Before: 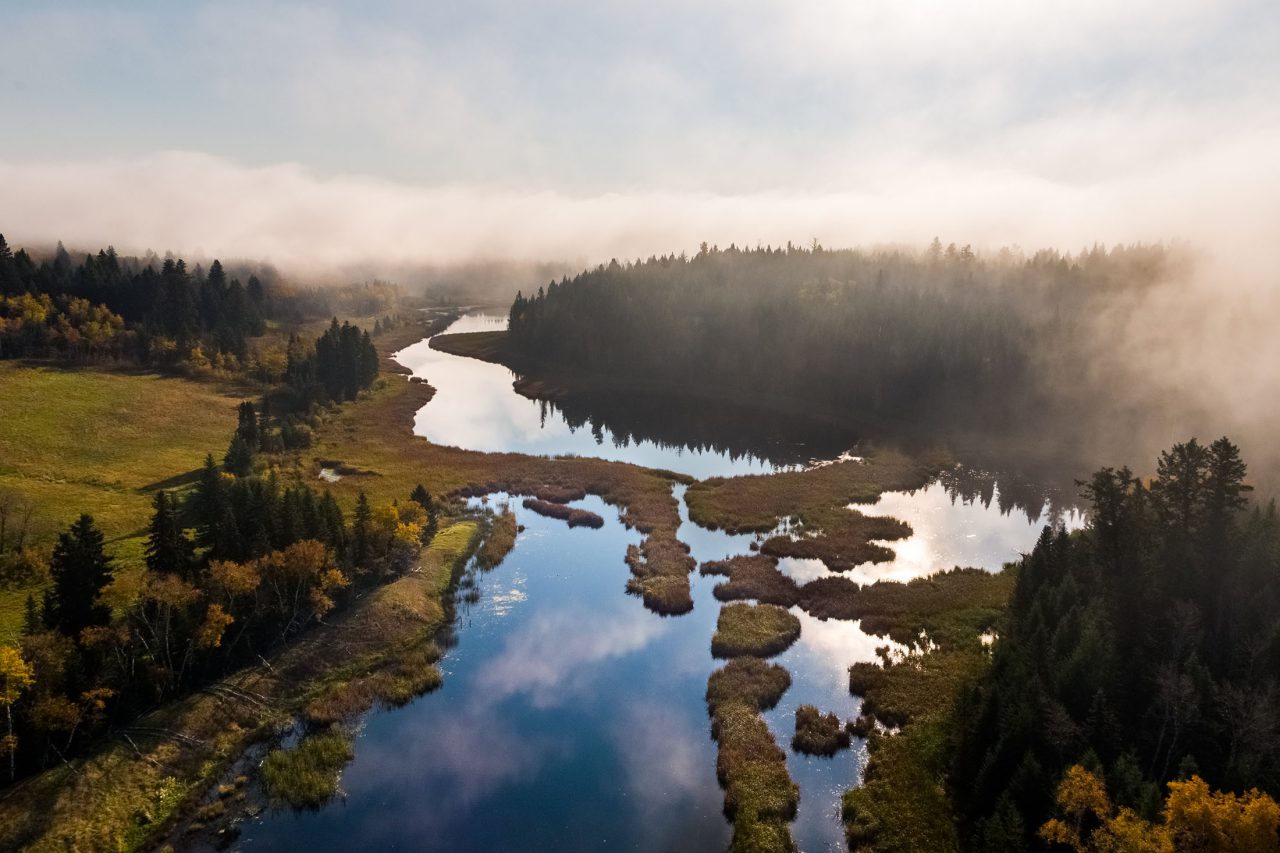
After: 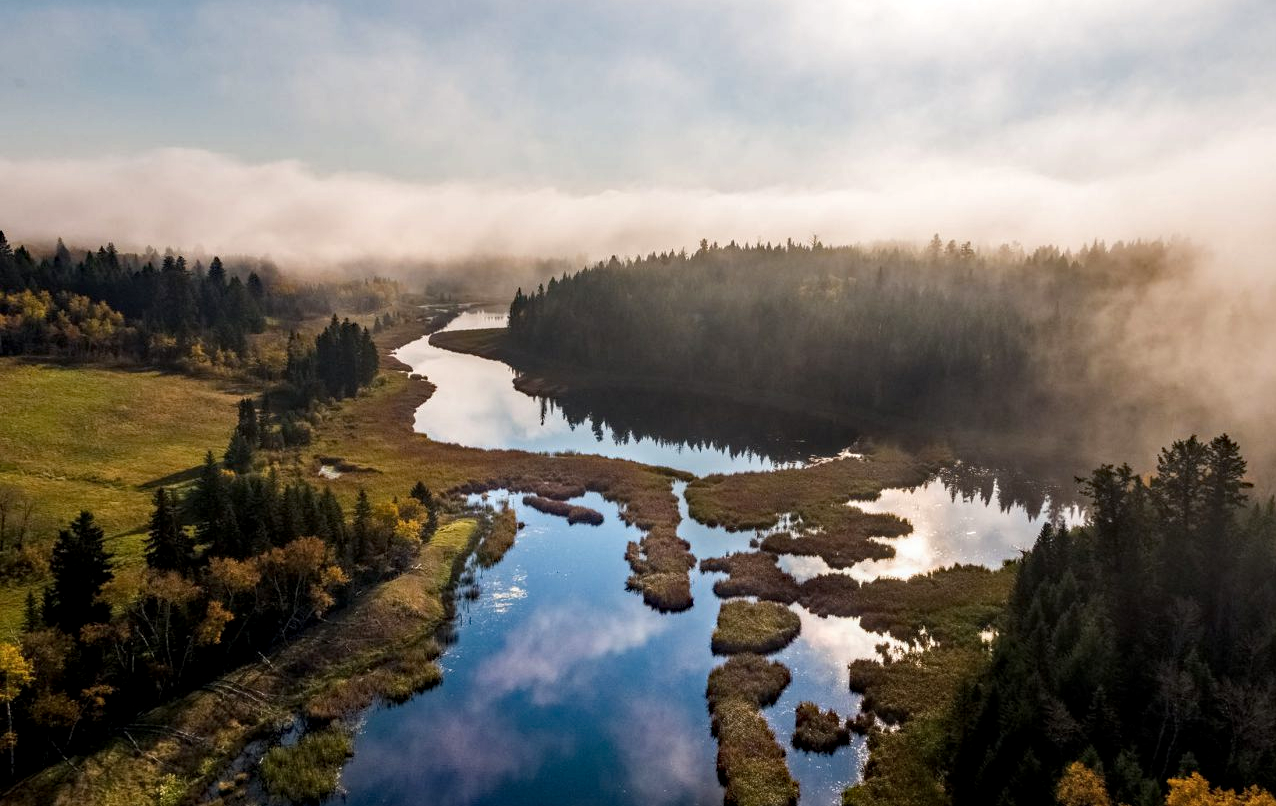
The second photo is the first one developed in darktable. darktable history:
local contrast: detail 130%
haze removal: strength 0.295, distance 0.251, compatibility mode true, adaptive false
crop: top 0.462%, right 0.26%, bottom 4.993%
